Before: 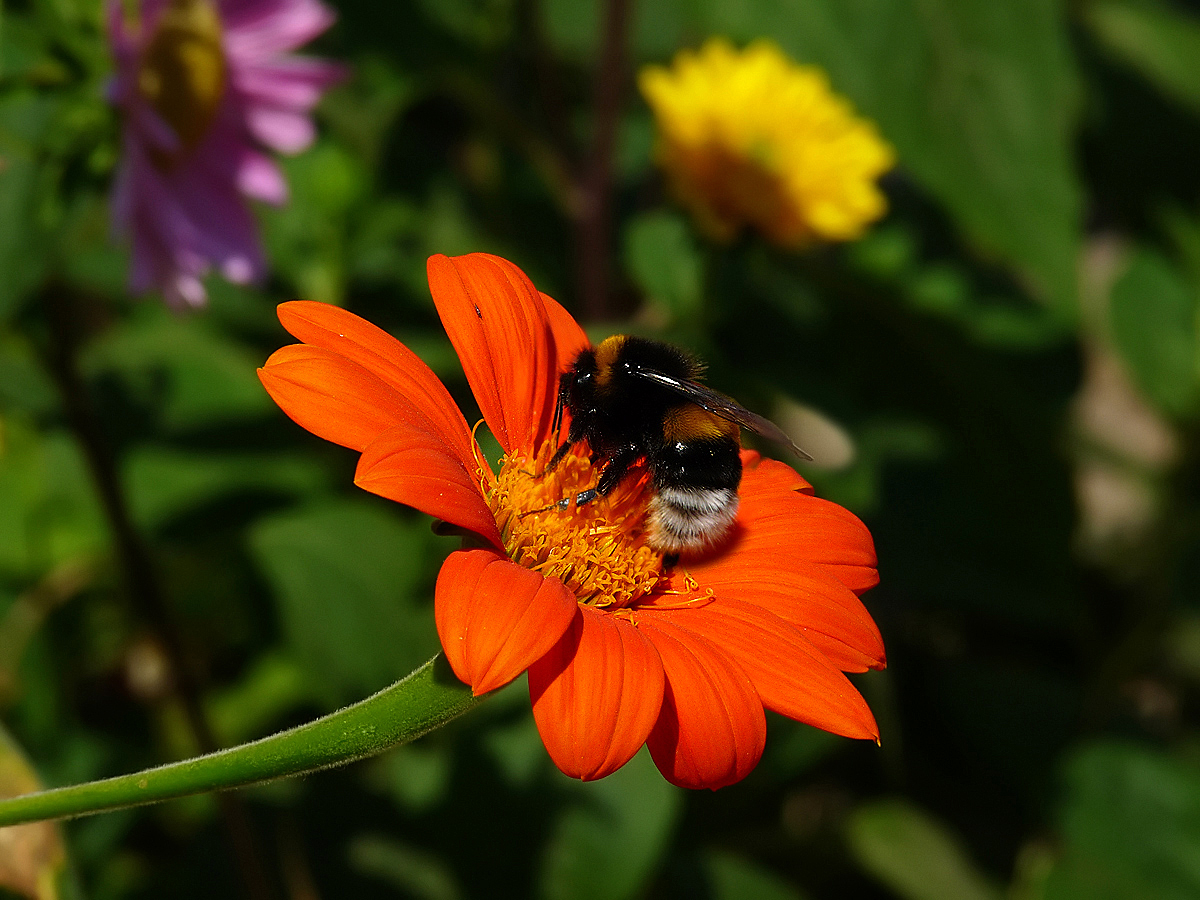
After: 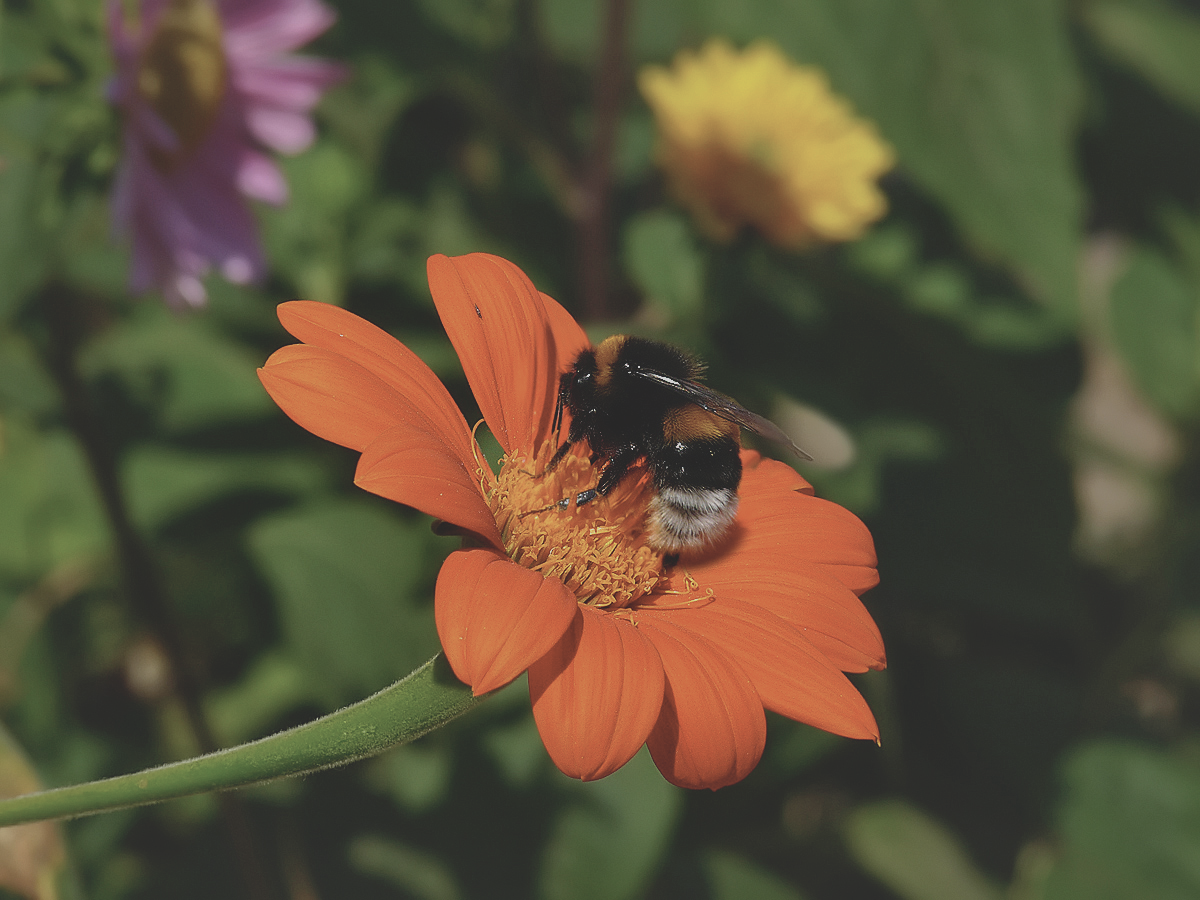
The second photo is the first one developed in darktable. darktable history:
shadows and highlights: on, module defaults
contrast brightness saturation: contrast -0.242, saturation -0.441
